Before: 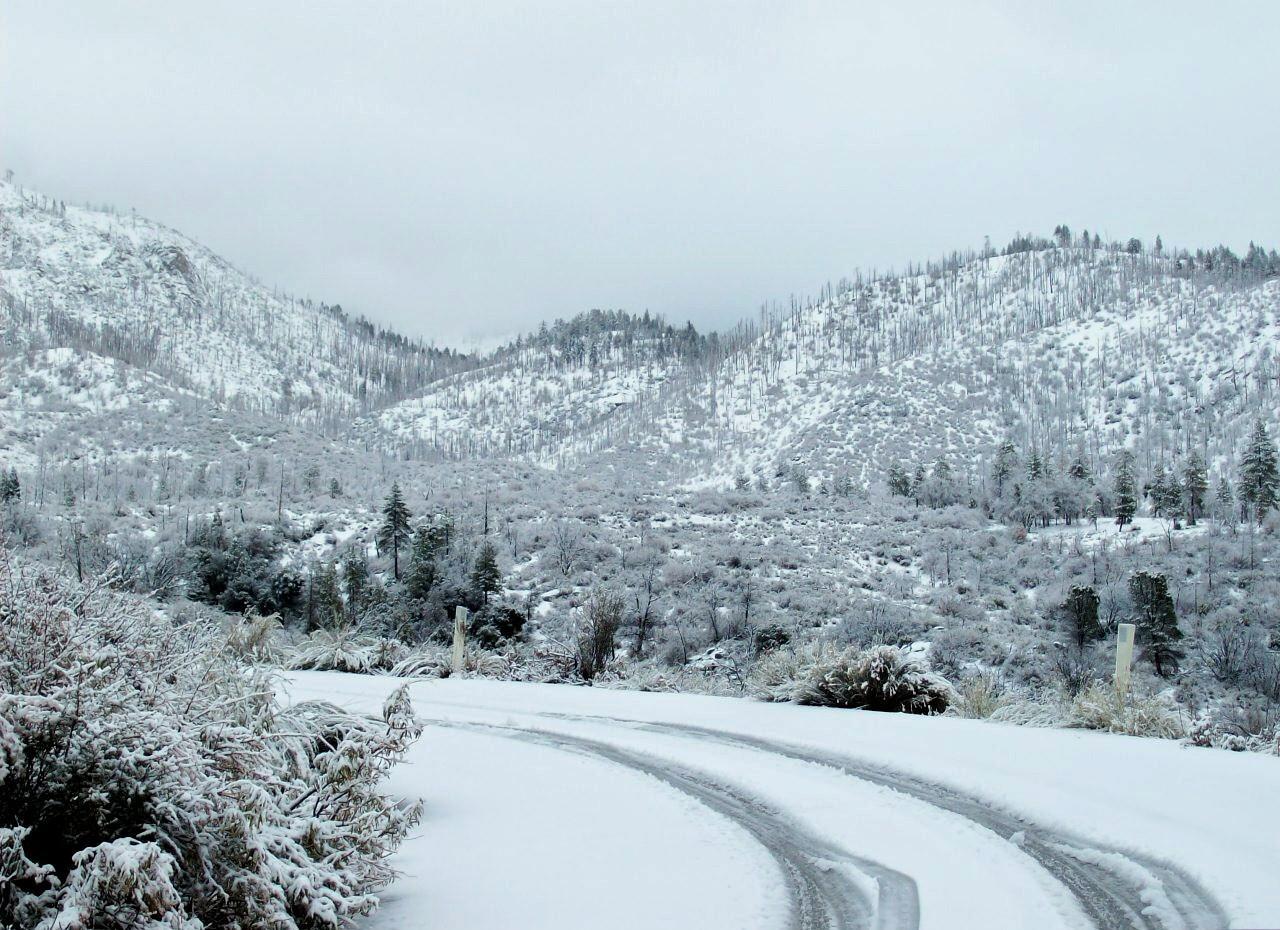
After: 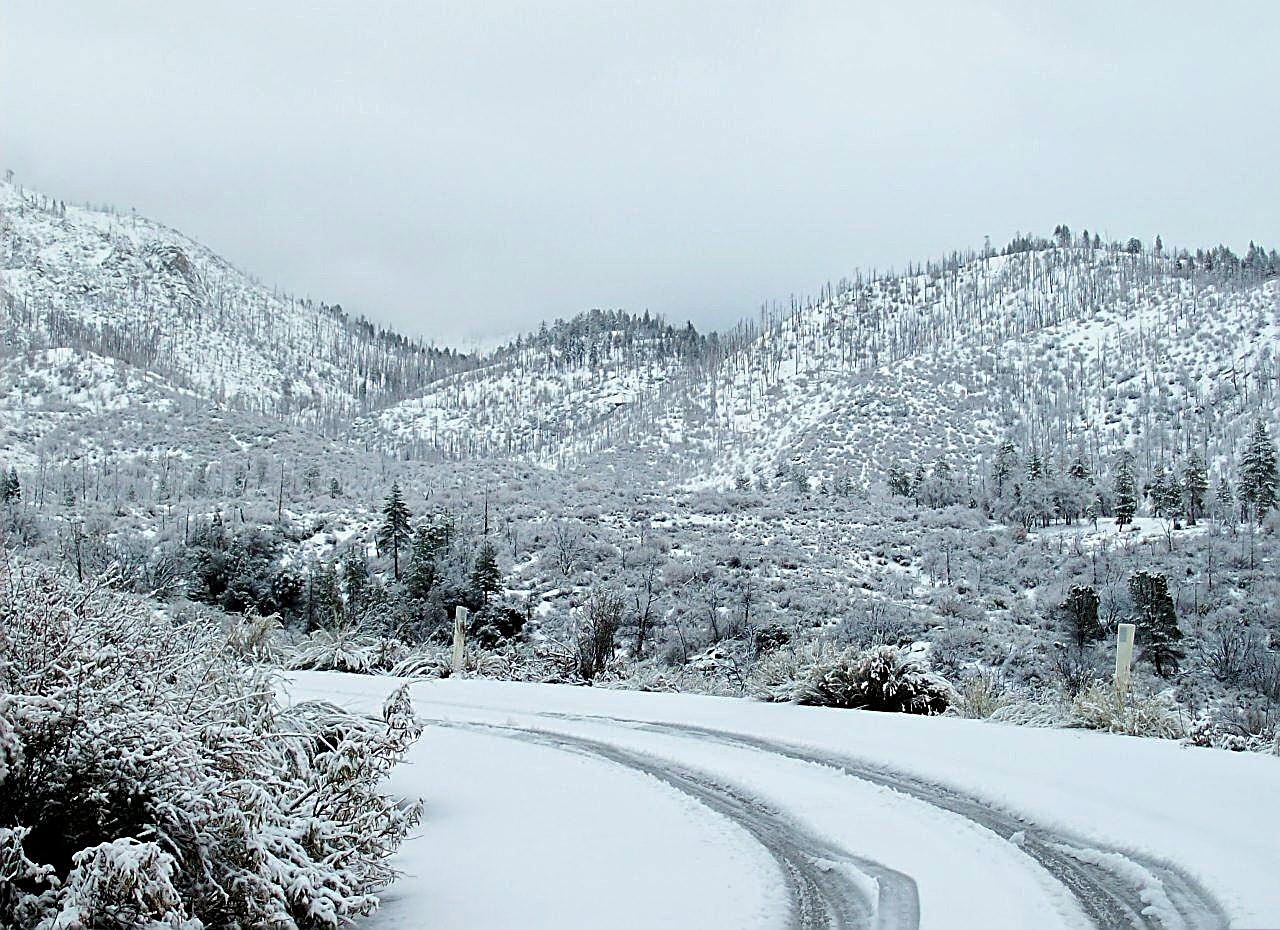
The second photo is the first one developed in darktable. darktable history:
color correction: highlights b* -0.002, saturation 0.994
sharpen: amount 0.985
